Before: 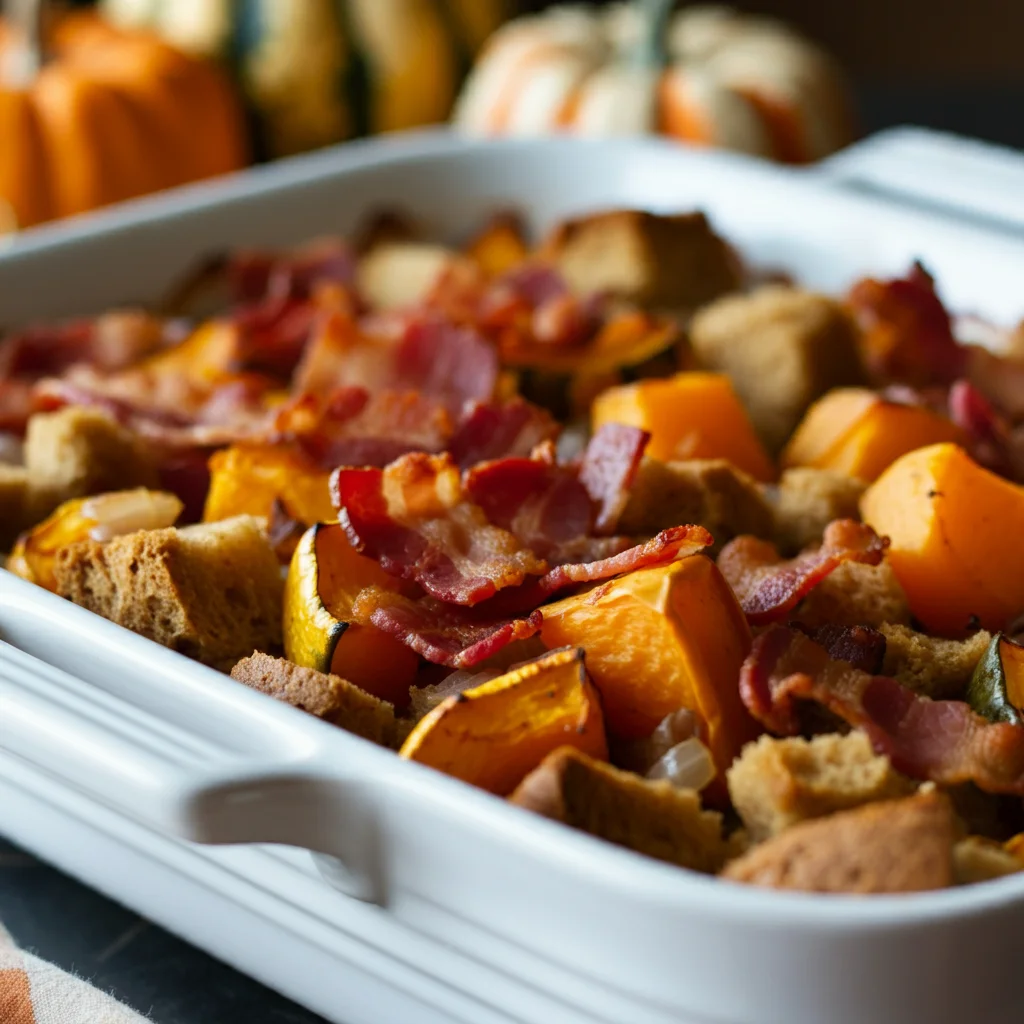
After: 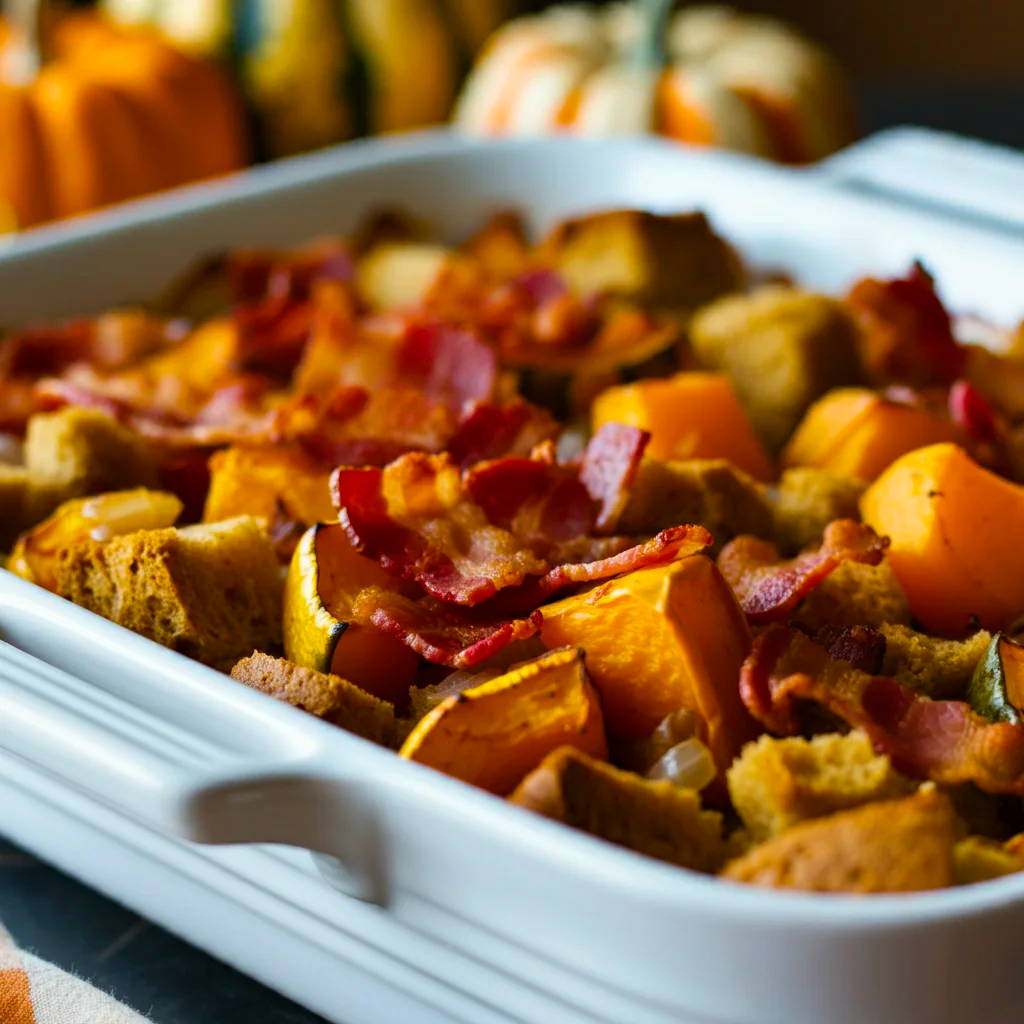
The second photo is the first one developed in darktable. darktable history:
color balance: mode lift, gamma, gain (sRGB)
color balance rgb: linear chroma grading › global chroma 15%, perceptual saturation grading › global saturation 30%
shadows and highlights: soften with gaussian
